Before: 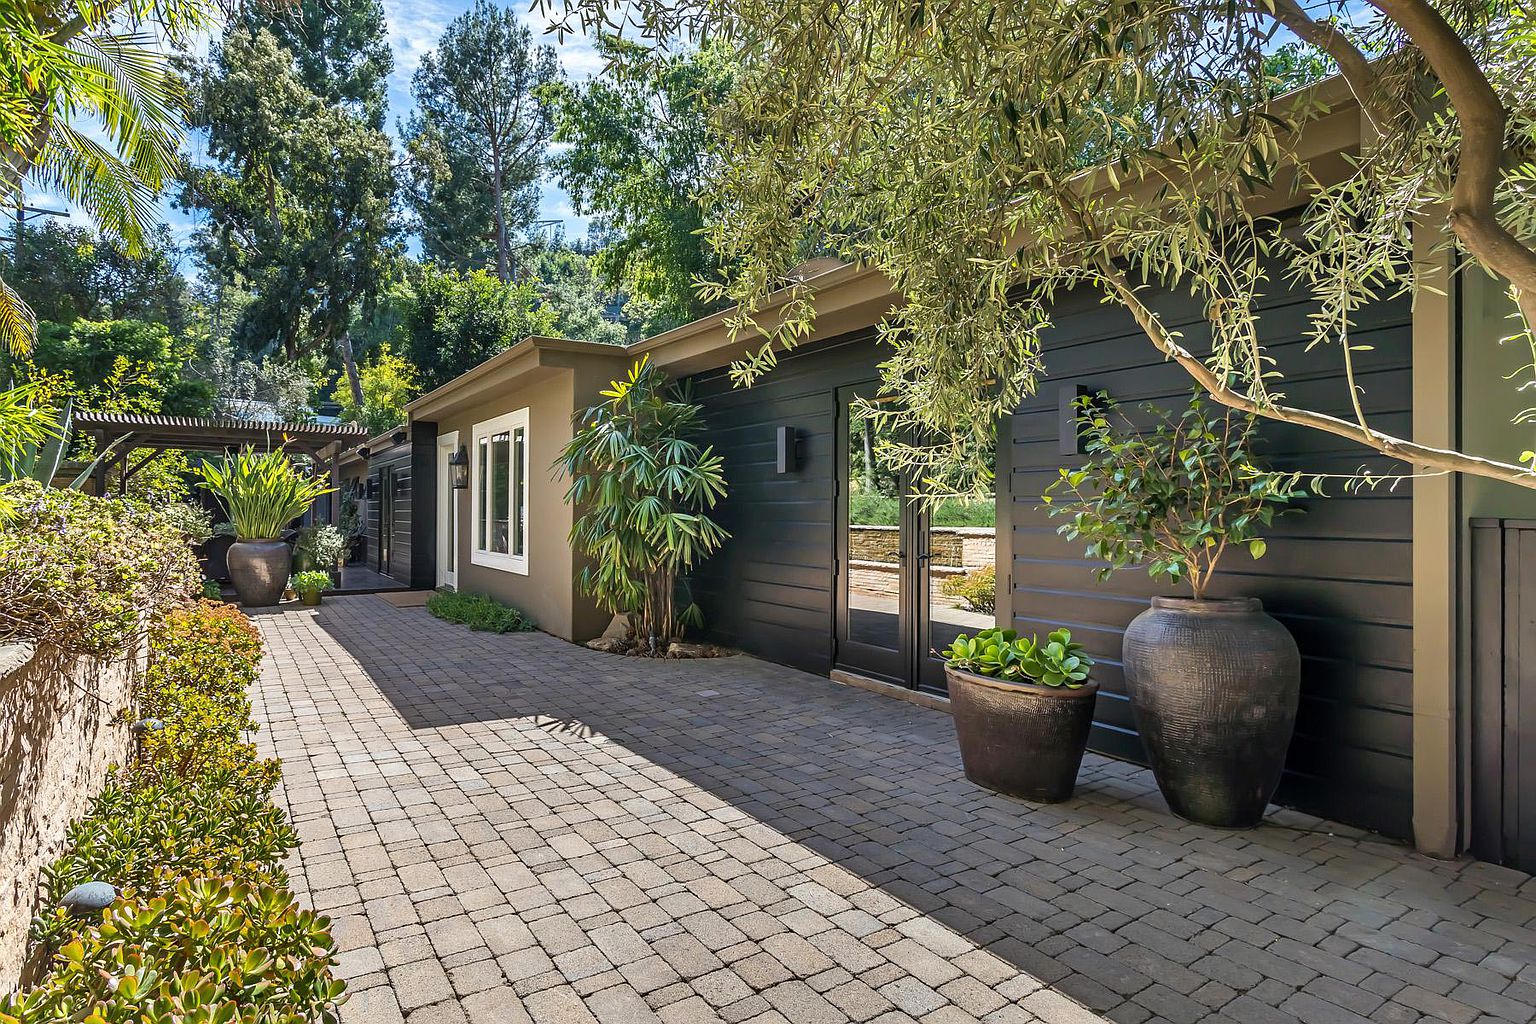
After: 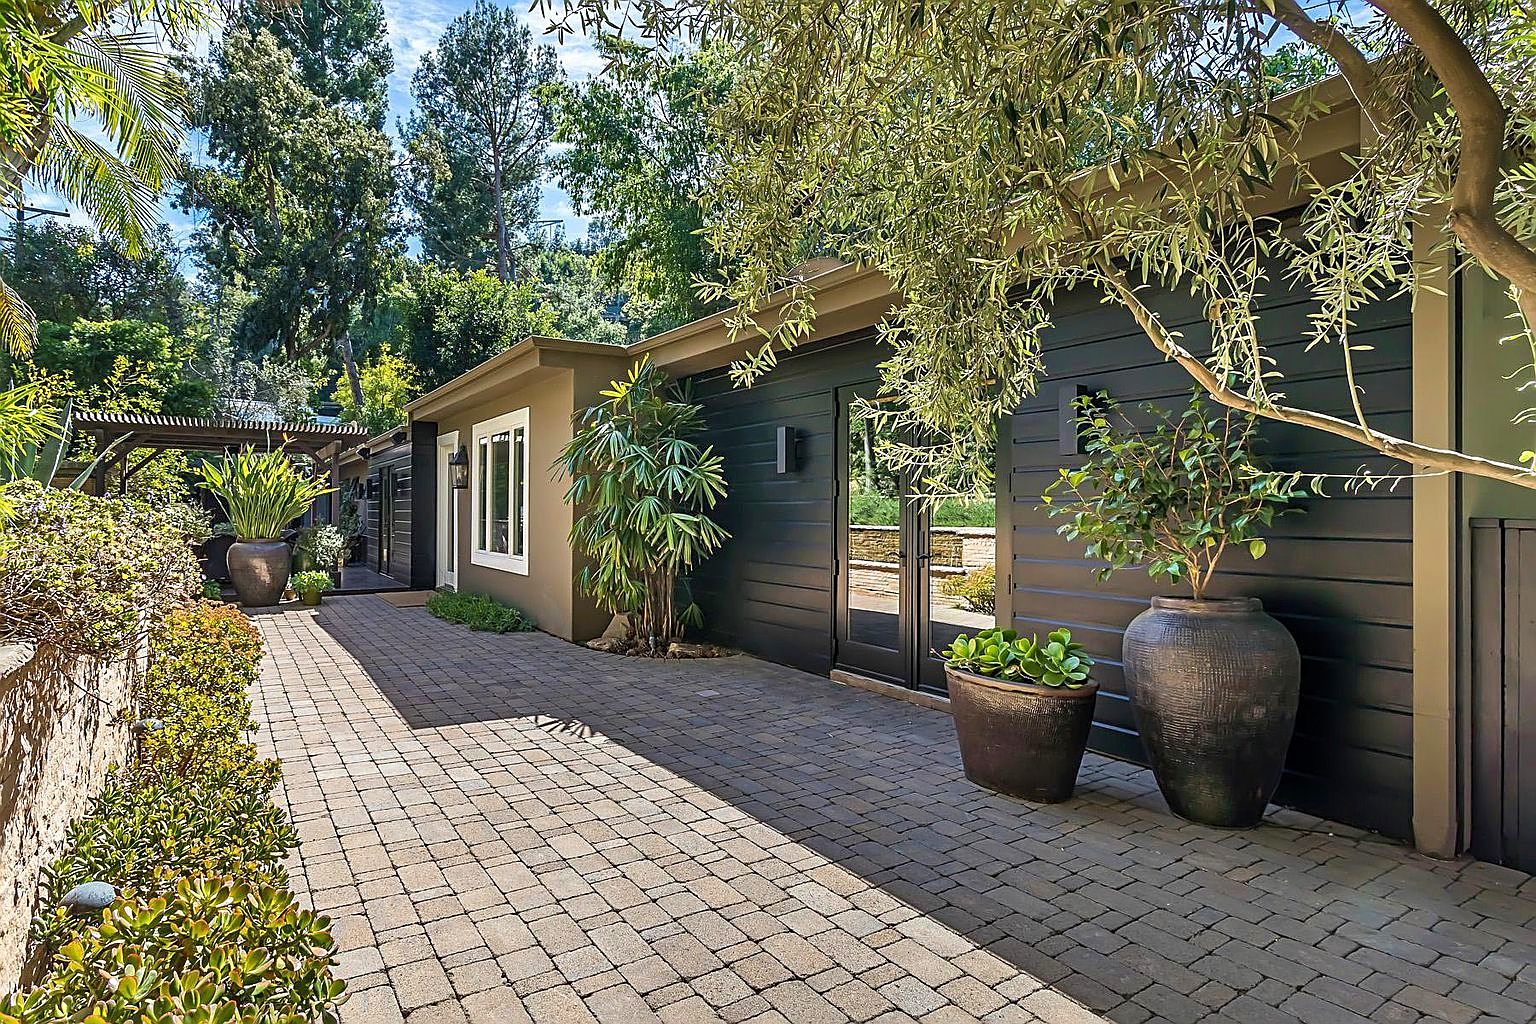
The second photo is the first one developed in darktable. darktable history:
sharpen: on, module defaults
velvia: strength 21.76%
